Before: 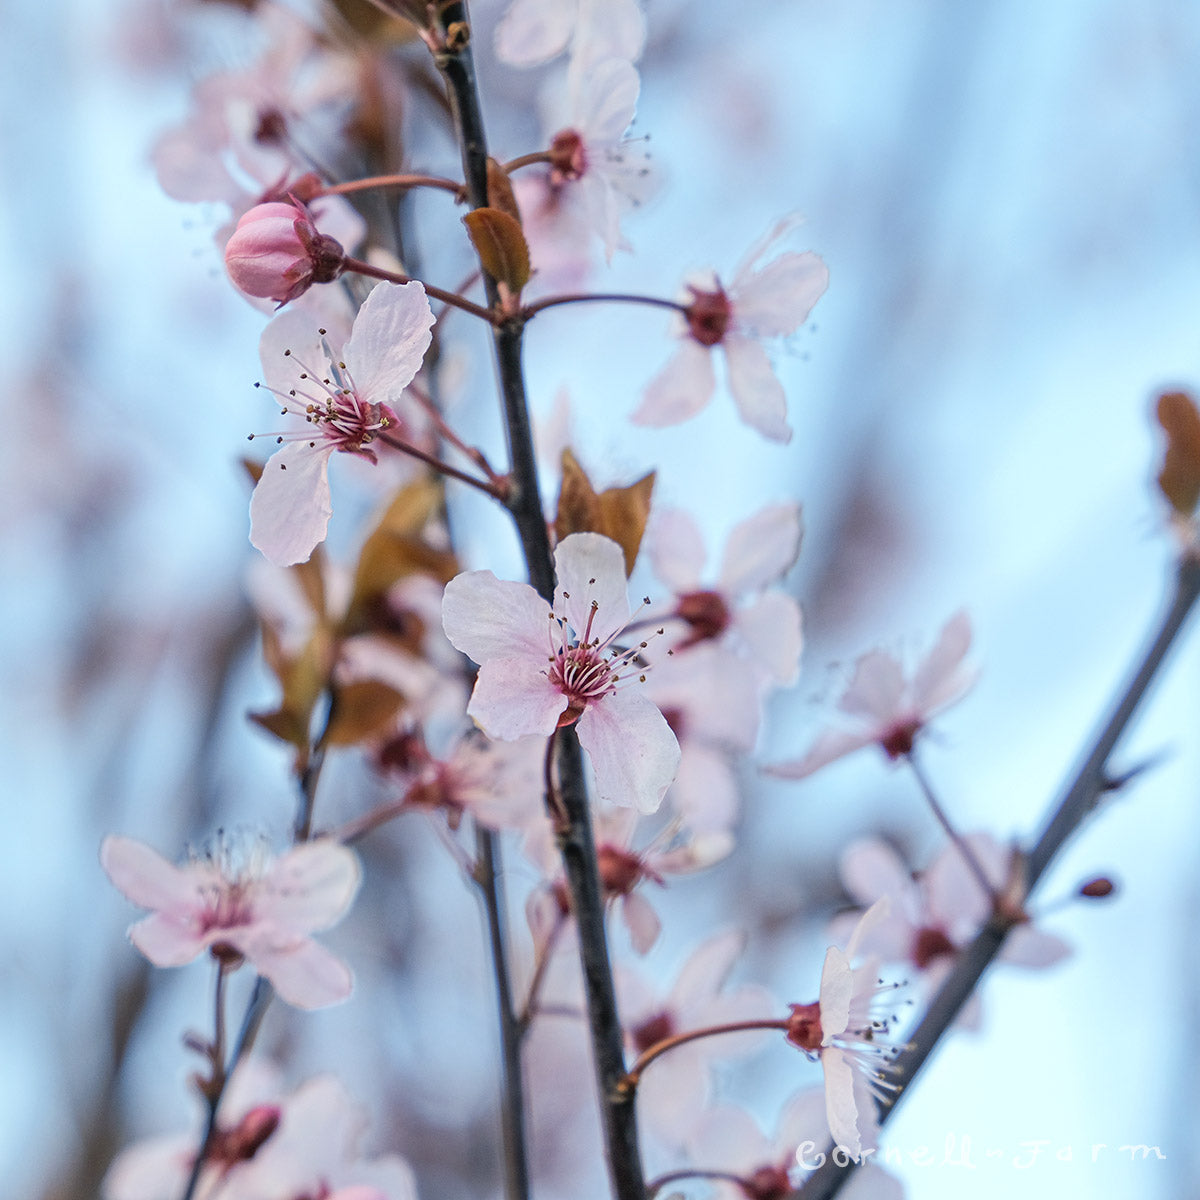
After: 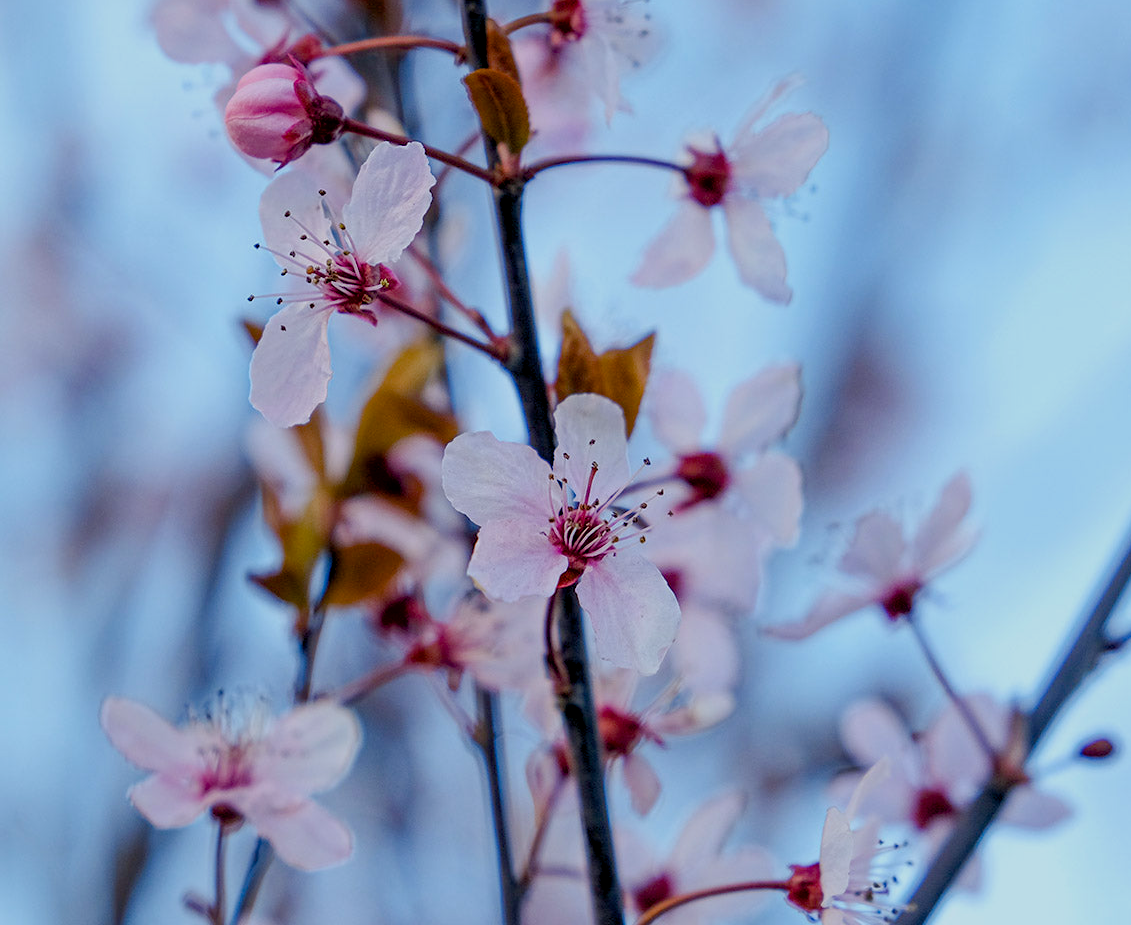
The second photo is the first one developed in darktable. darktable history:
crop and rotate: angle 0.03°, top 11.643%, right 5.651%, bottom 11.189%
exposure: black level correction 0.011, exposure -0.478 EV, compensate highlight preservation false
white balance: red 0.974, blue 1.044
color balance: mode lift, gamma, gain (sRGB), lift [0.97, 1, 1, 1], gamma [1.03, 1, 1, 1]
color balance rgb: perceptual saturation grading › global saturation 35%, perceptual saturation grading › highlights -25%, perceptual saturation grading › shadows 50%
